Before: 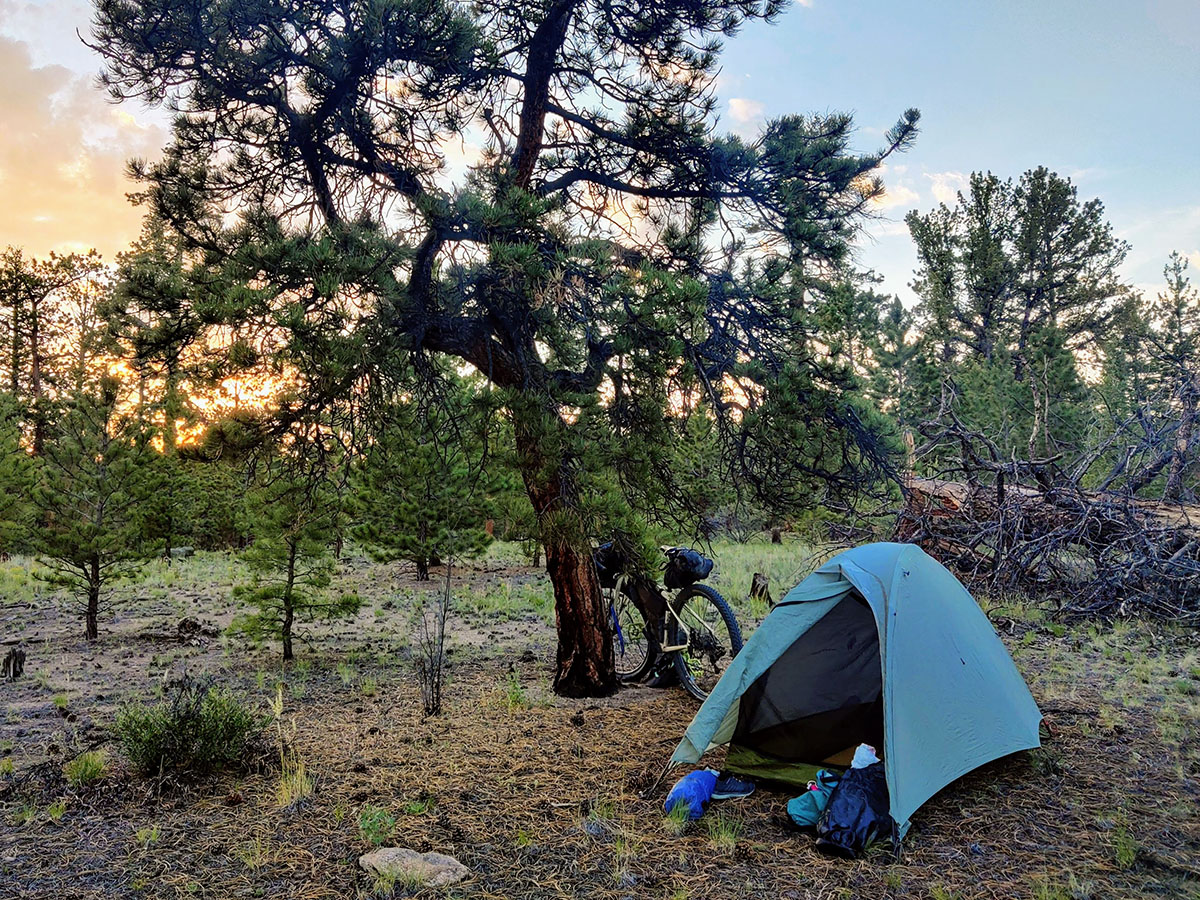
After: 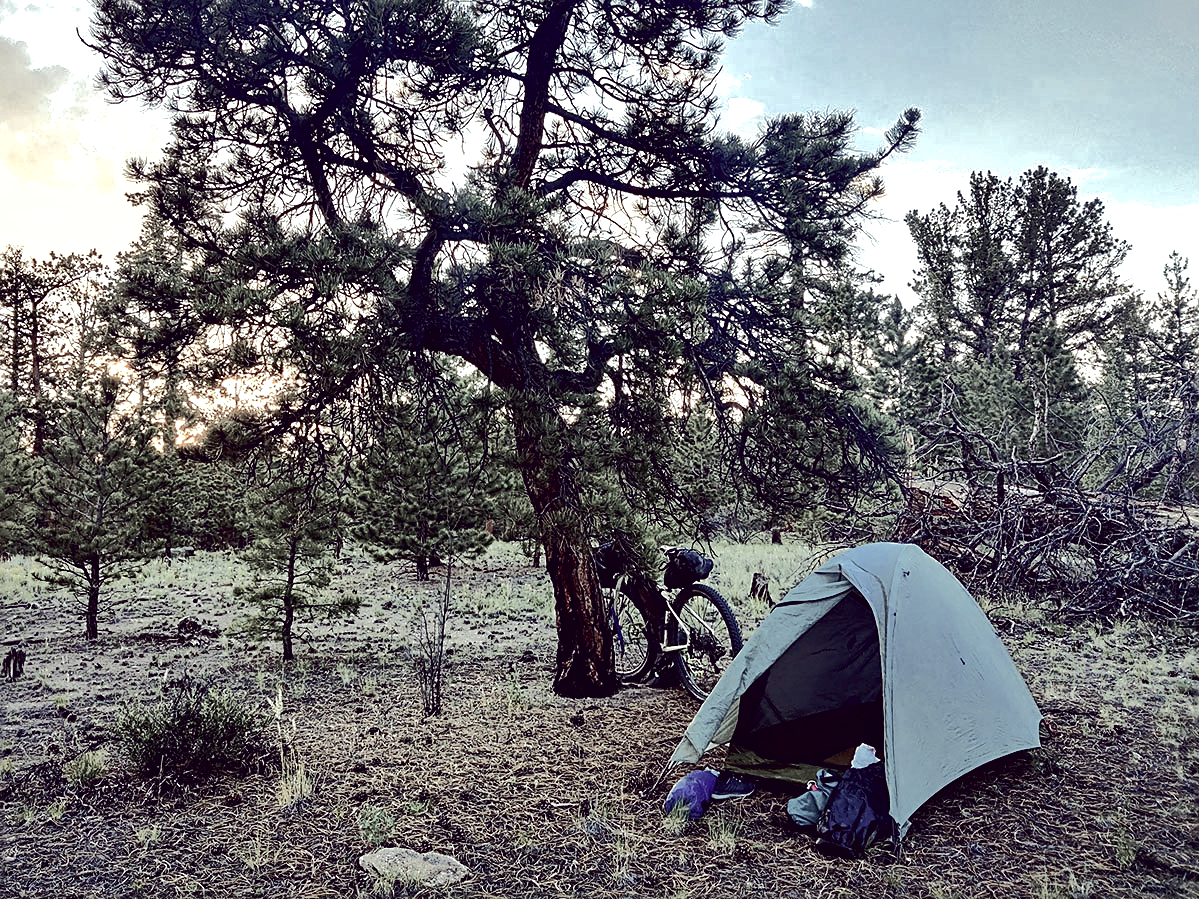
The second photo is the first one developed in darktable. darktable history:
crop and rotate: left 0.067%, bottom 0.008%
exposure: black level correction 0.001, exposure 0.498 EV, compensate highlight preservation false
tone curve: curves: ch0 [(0, 0) (0.003, 0.002) (0.011, 0.004) (0.025, 0.005) (0.044, 0.009) (0.069, 0.013) (0.1, 0.017) (0.136, 0.036) (0.177, 0.066) (0.224, 0.102) (0.277, 0.143) (0.335, 0.197) (0.399, 0.268) (0.468, 0.389) (0.543, 0.549) (0.623, 0.714) (0.709, 0.801) (0.801, 0.854) (0.898, 0.9) (1, 1)], color space Lab, independent channels, preserve colors none
color zones: curves: ch0 [(0, 0.473) (0.001, 0.473) (0.226, 0.548) (0.4, 0.589) (0.525, 0.54) (0.728, 0.403) (0.999, 0.473) (1, 0.473)]; ch1 [(0, 0.619) (0.001, 0.619) (0.234, 0.388) (0.4, 0.372) (0.528, 0.422) (0.732, 0.53) (0.999, 0.619) (1, 0.619)]; ch2 [(0, 0.547) (0.001, 0.547) (0.226, 0.45) (0.4, 0.525) (0.525, 0.585) (0.8, 0.511) (0.999, 0.547) (1, 0.547)]
color calibration: gray › normalize channels true, illuminant as shot in camera, x 0.358, y 0.373, temperature 4628.91 K, gamut compression 0.028
sharpen: on, module defaults
shadows and highlights: shadows 39.43, highlights -60.06
color correction: highlights a* -20.36, highlights b* 21.06, shadows a* 19.37, shadows b* -19.78, saturation 0.4
